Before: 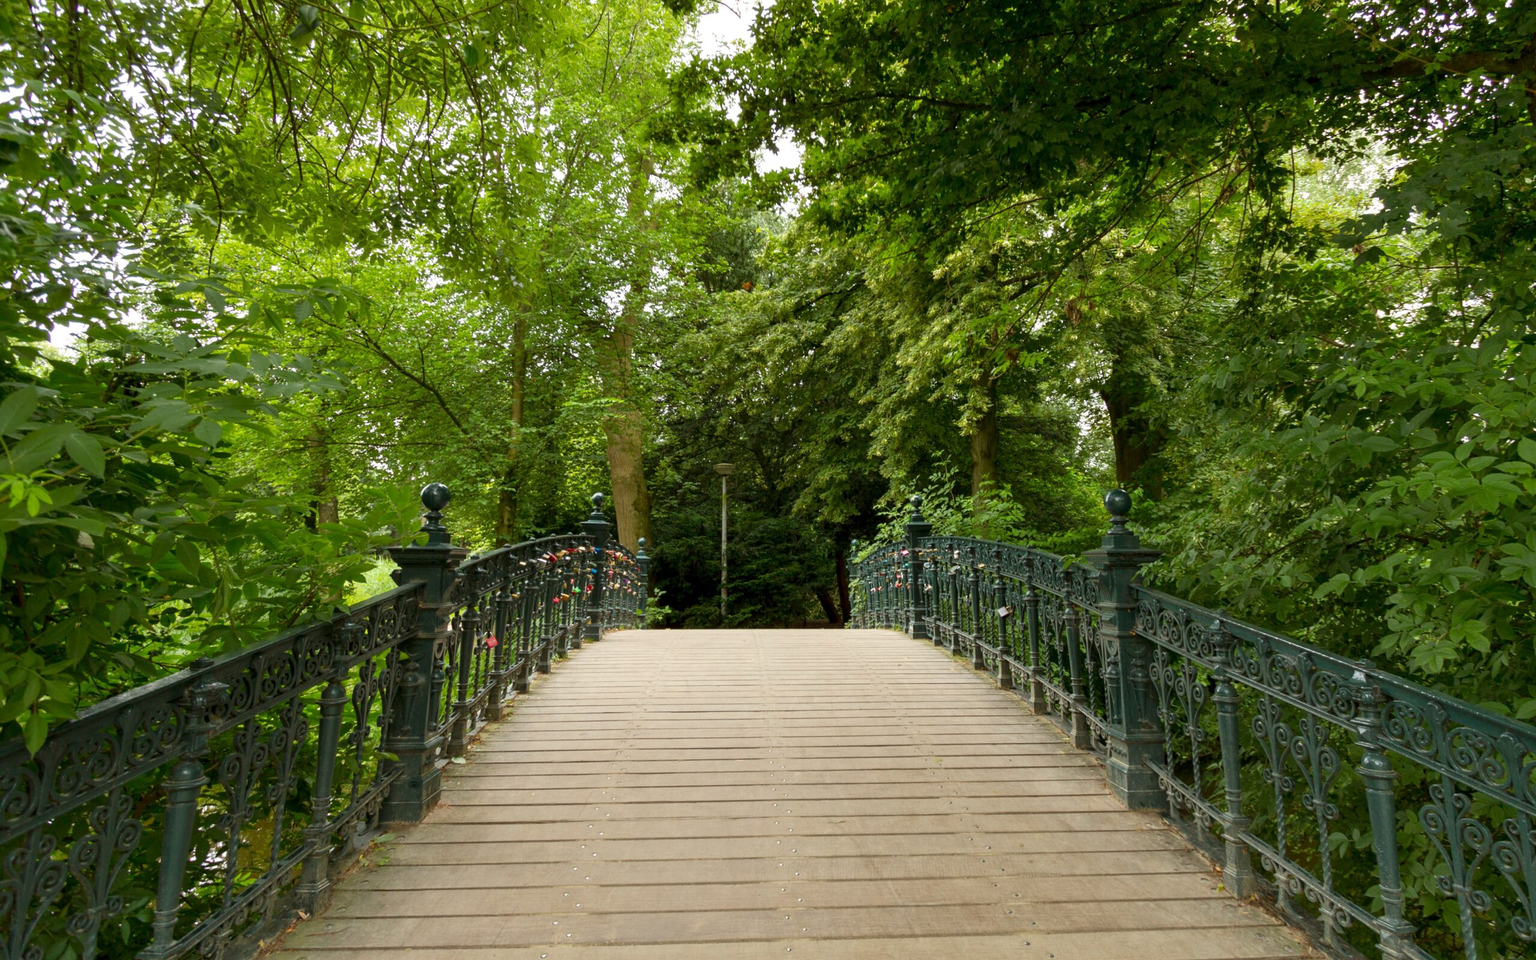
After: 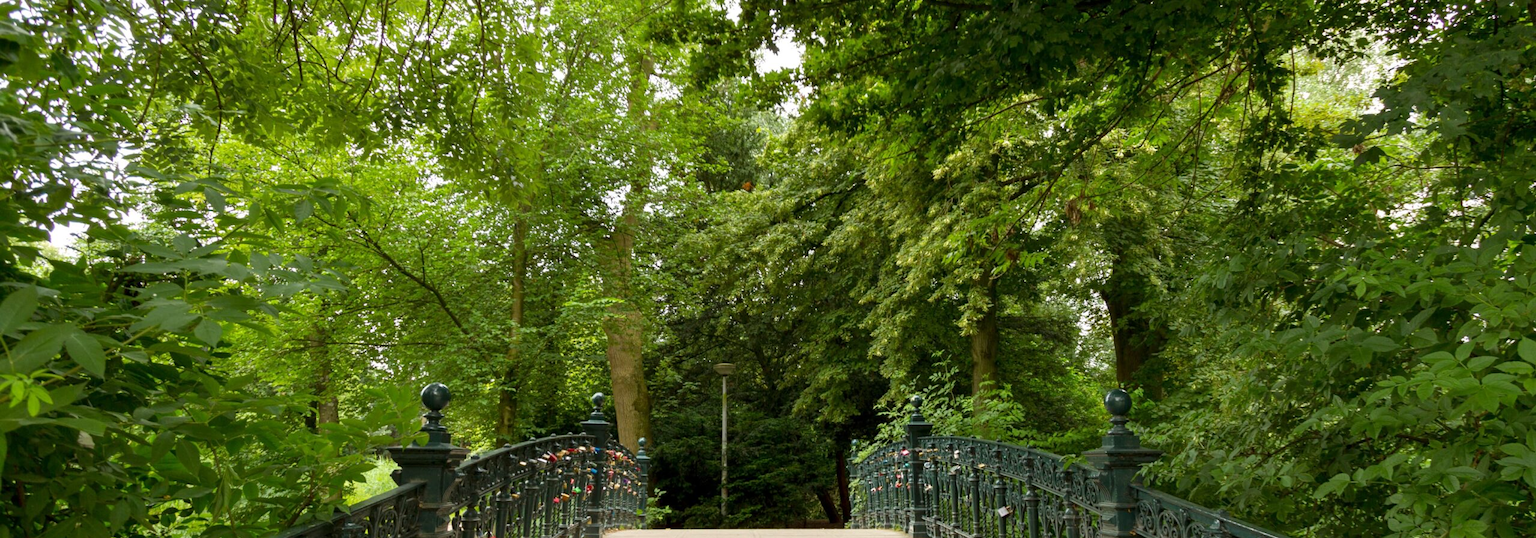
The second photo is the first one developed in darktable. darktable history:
crop and rotate: top 10.459%, bottom 33.462%
